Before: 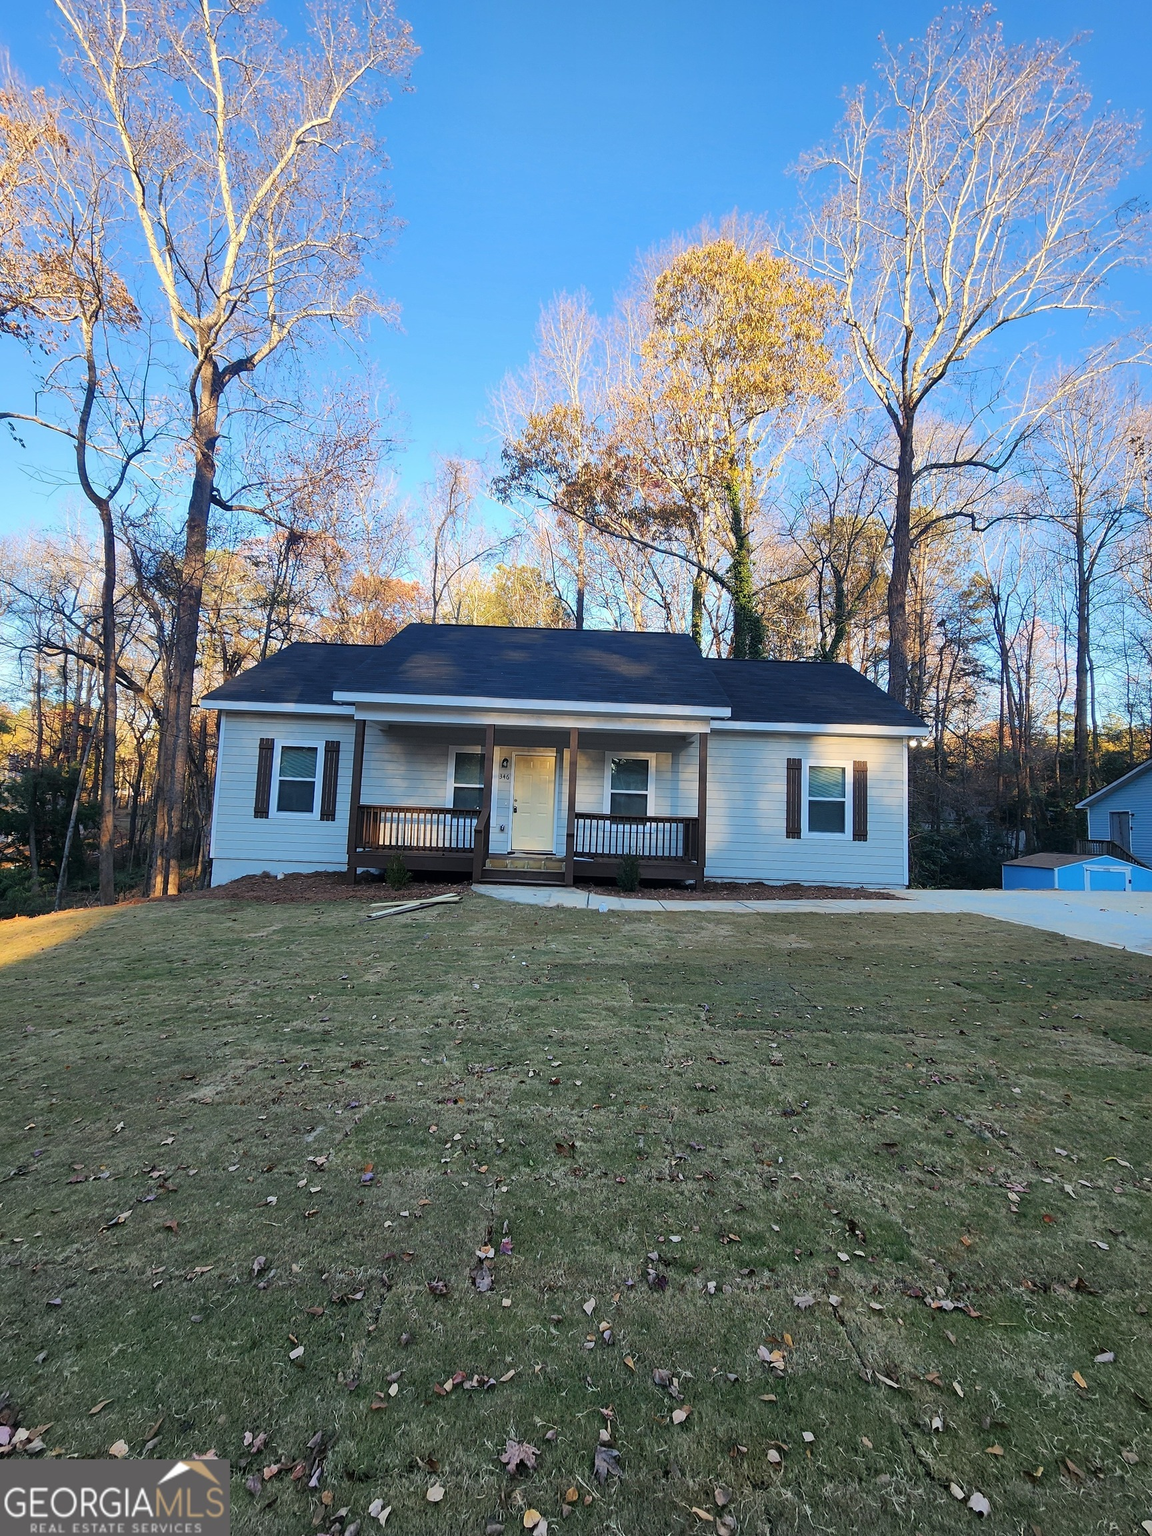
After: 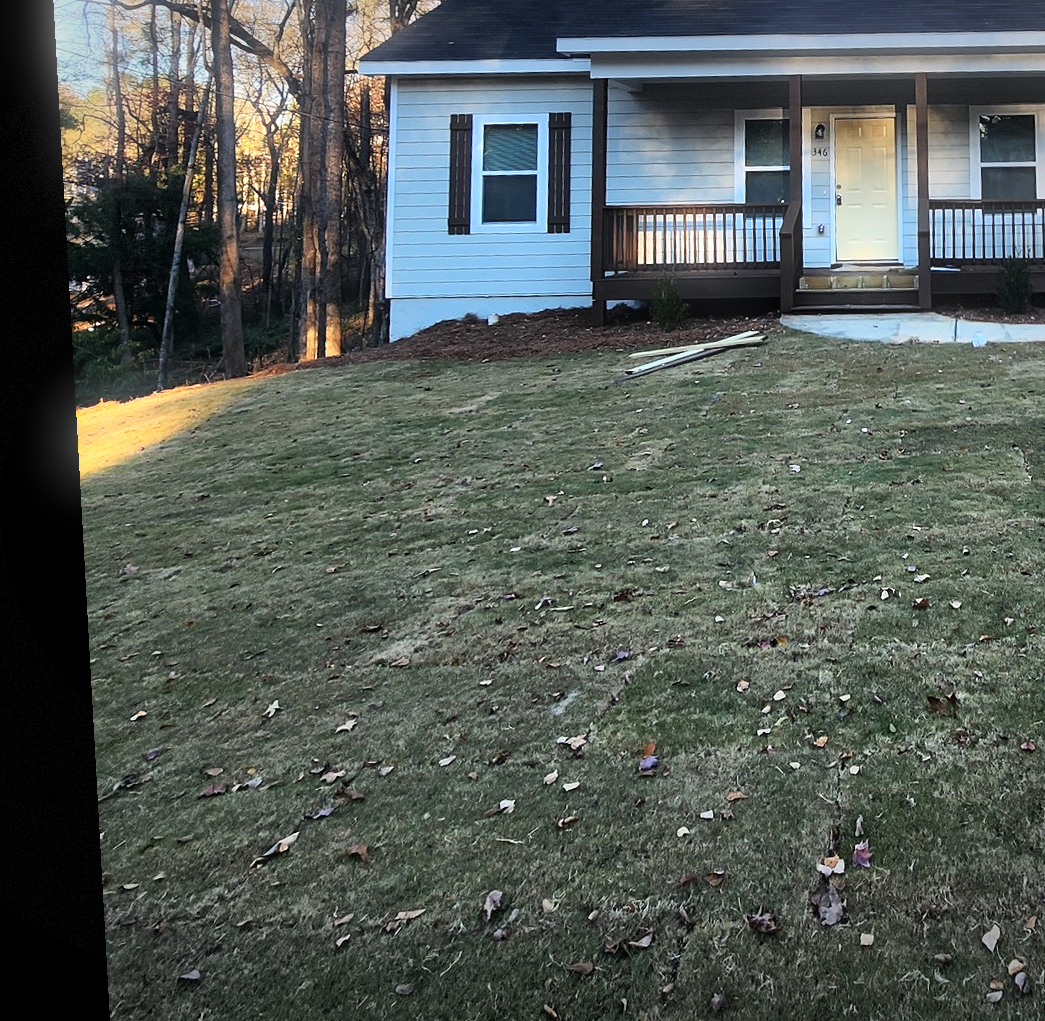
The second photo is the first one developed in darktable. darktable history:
crop: top 44.483%, right 43.593%, bottom 12.892%
rotate and perspective: rotation -3.18°, automatic cropping off
vignetting: fall-off start 100%, brightness -0.406, saturation -0.3, width/height ratio 1.324, dithering 8-bit output, unbound false
tone equalizer: -8 EV -0.75 EV, -7 EV -0.7 EV, -6 EV -0.6 EV, -5 EV -0.4 EV, -3 EV 0.4 EV, -2 EV 0.6 EV, -1 EV 0.7 EV, +0 EV 0.75 EV, edges refinement/feathering 500, mask exposure compensation -1.57 EV, preserve details no
bloom: size 5%, threshold 95%, strength 15%
